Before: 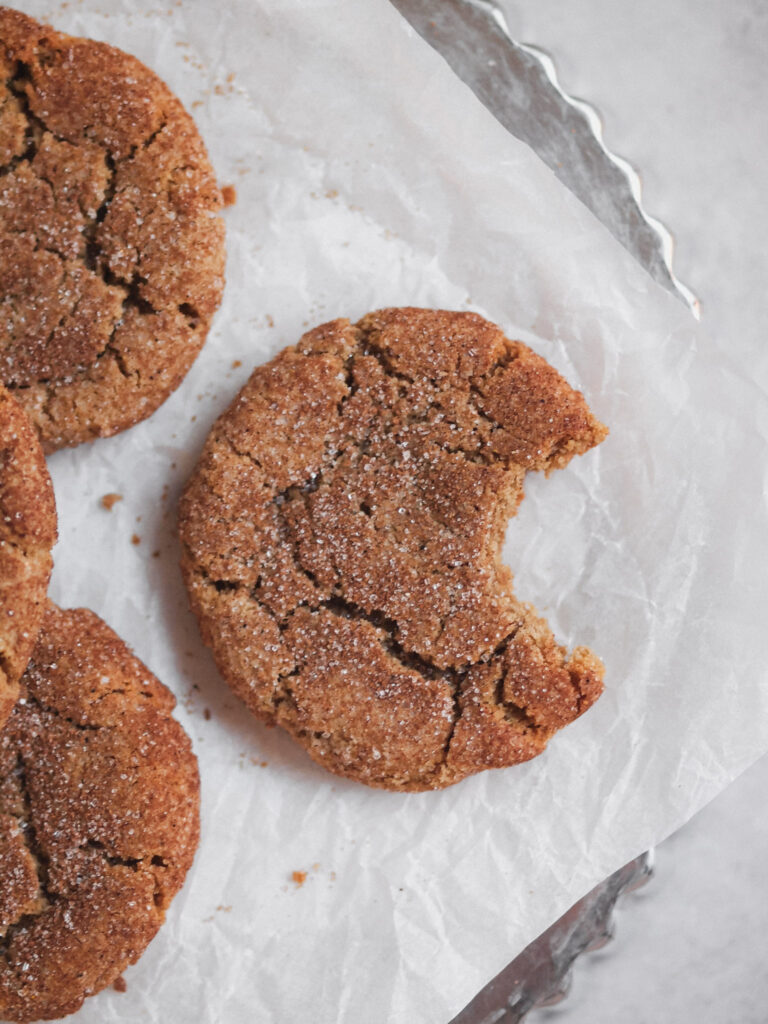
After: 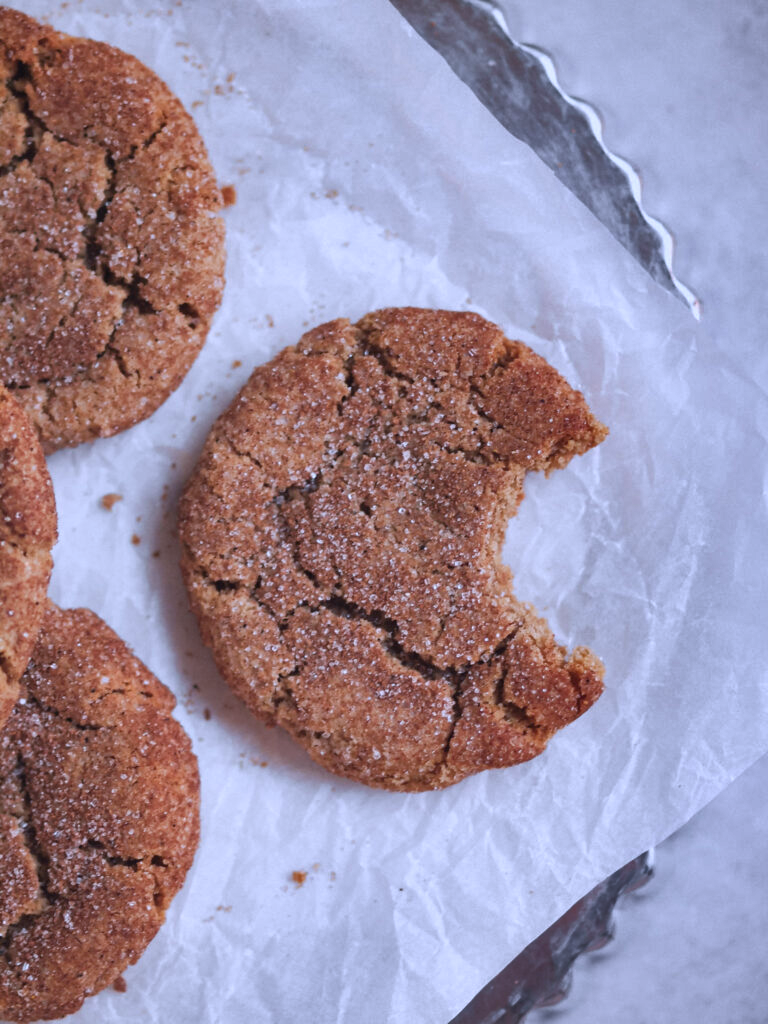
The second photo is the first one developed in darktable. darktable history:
shadows and highlights: shadows 60, highlights -60.23, soften with gaussian
color calibration: illuminant as shot in camera, x 0.377, y 0.392, temperature 4169.3 K, saturation algorithm version 1 (2020)
